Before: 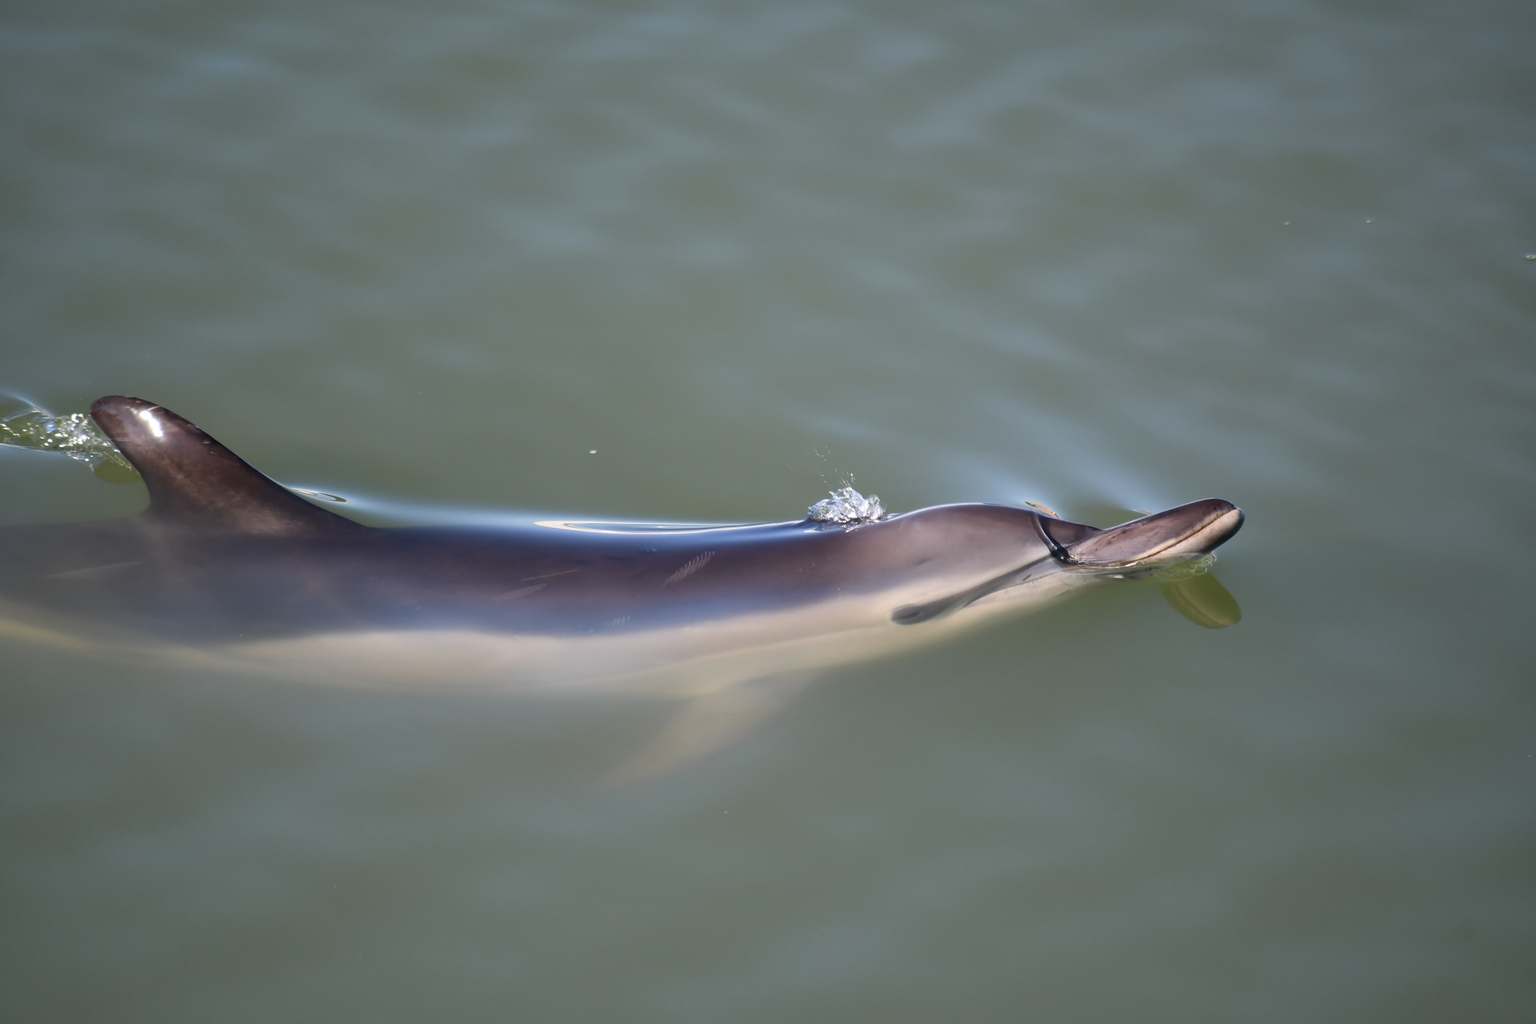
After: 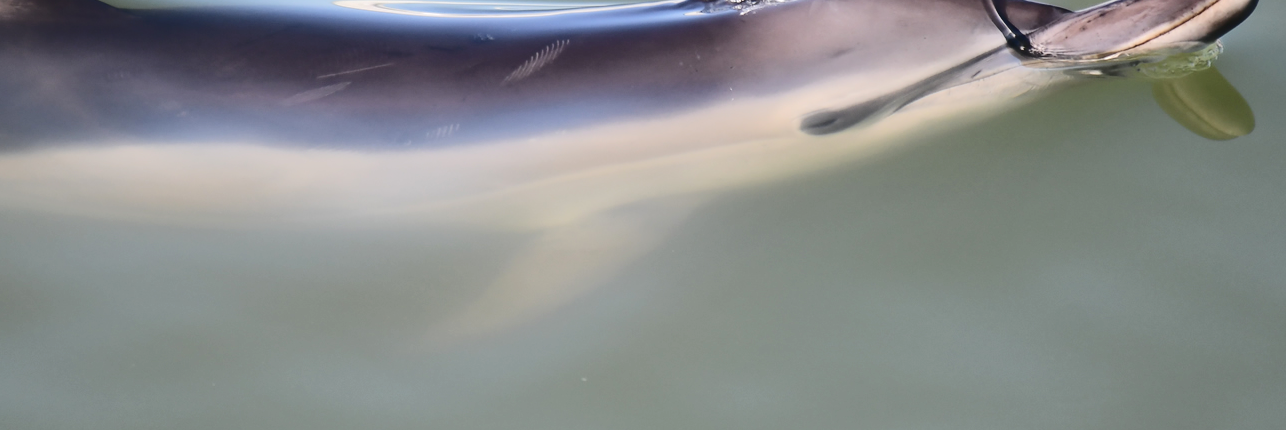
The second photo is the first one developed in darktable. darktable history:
tone curve: curves: ch0 [(0, 0) (0.003, 0.054) (0.011, 0.057) (0.025, 0.056) (0.044, 0.062) (0.069, 0.071) (0.1, 0.088) (0.136, 0.111) (0.177, 0.146) (0.224, 0.19) (0.277, 0.261) (0.335, 0.363) (0.399, 0.458) (0.468, 0.562) (0.543, 0.653) (0.623, 0.725) (0.709, 0.801) (0.801, 0.853) (0.898, 0.915) (1, 1)], color space Lab, independent channels
crop: left 18.052%, top 50.876%, right 17.611%, bottom 16.852%
sharpen: radius 2.897, amount 0.877, threshold 47.379
